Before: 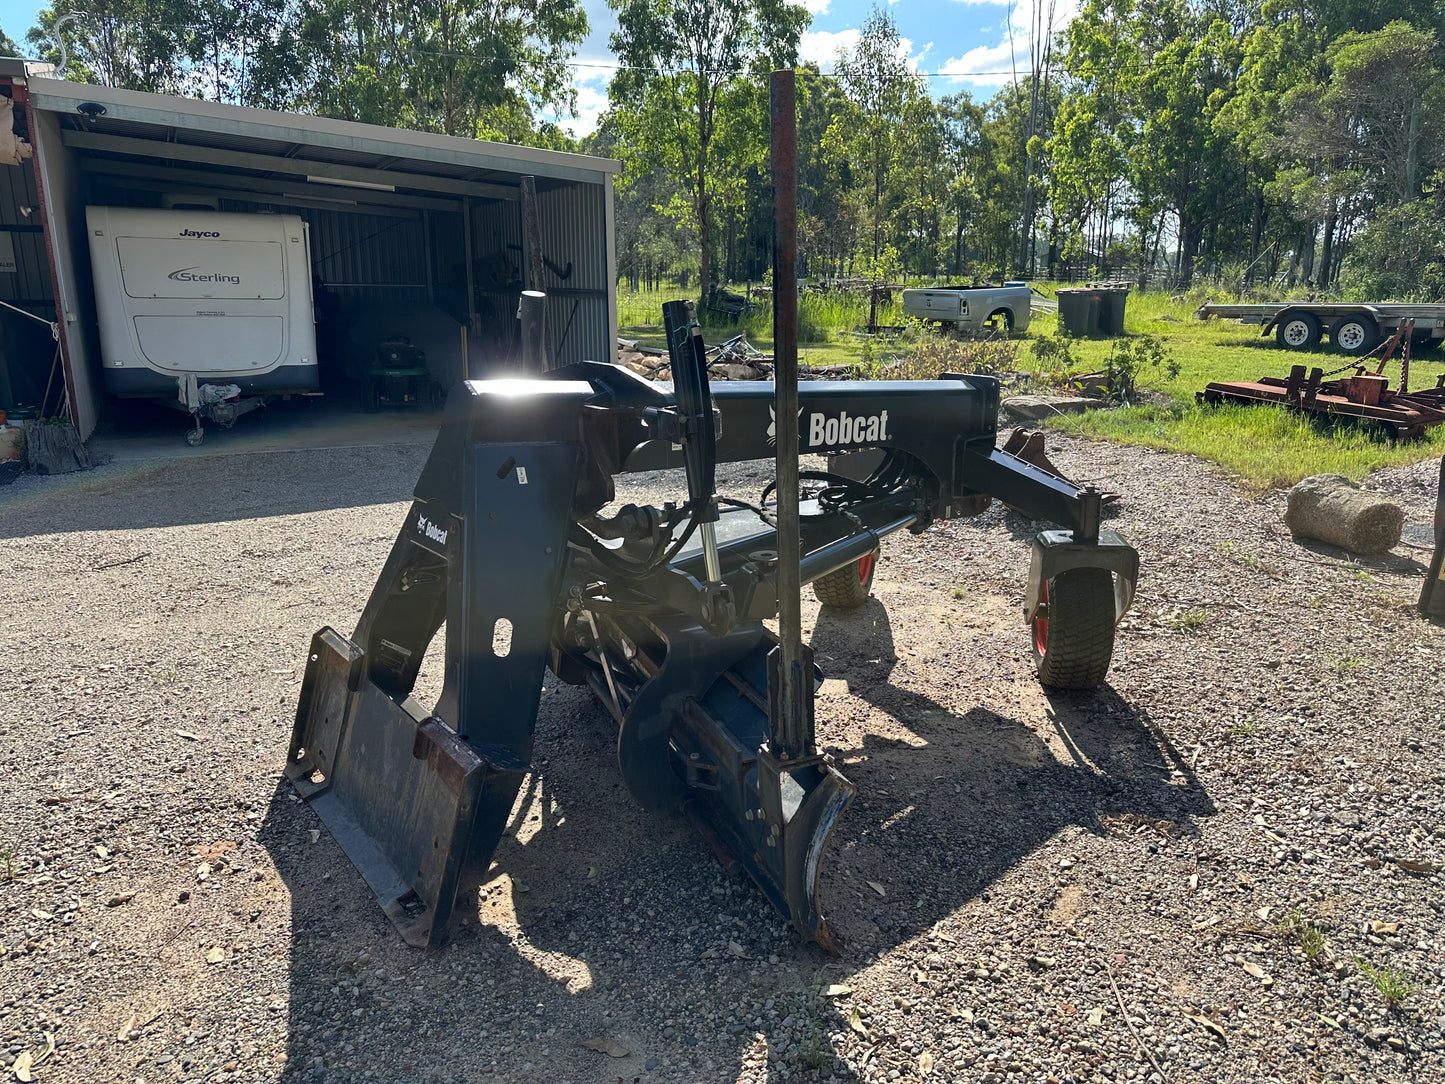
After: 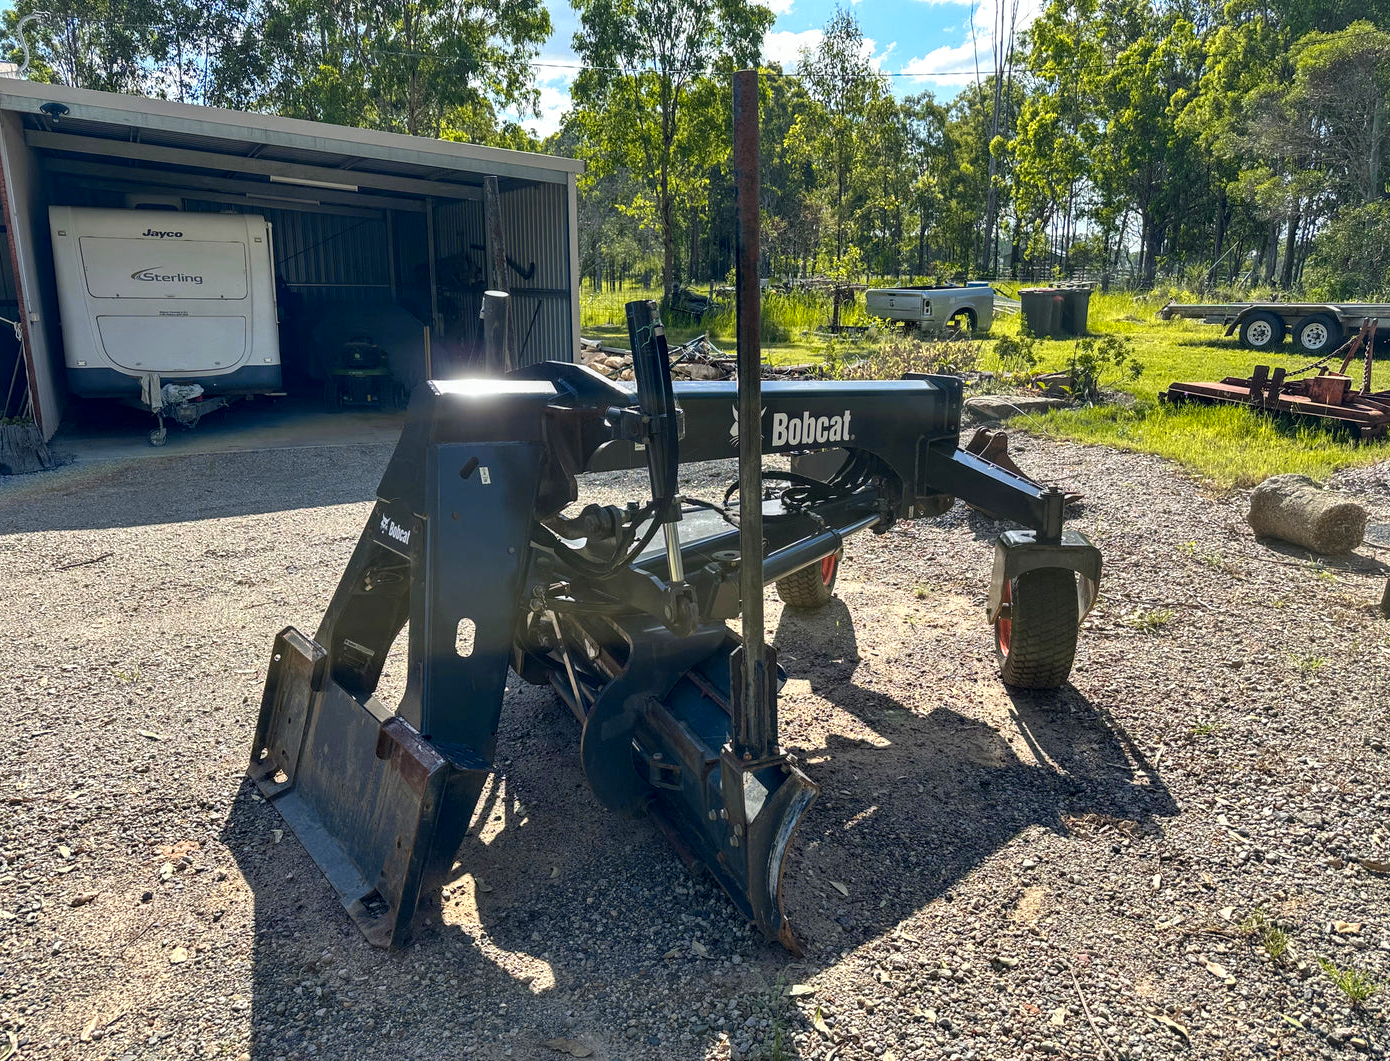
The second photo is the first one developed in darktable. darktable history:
local contrast: on, module defaults
crop and rotate: left 2.589%, right 1.186%, bottom 2.034%
color zones: curves: ch0 [(0.099, 0.624) (0.257, 0.596) (0.384, 0.376) (0.529, 0.492) (0.697, 0.564) (0.768, 0.532) (0.908, 0.644)]; ch1 [(0.112, 0.564) (0.254, 0.612) (0.432, 0.676) (0.592, 0.456) (0.743, 0.684) (0.888, 0.536)]; ch2 [(0.25, 0.5) (0.469, 0.36) (0.75, 0.5)]
